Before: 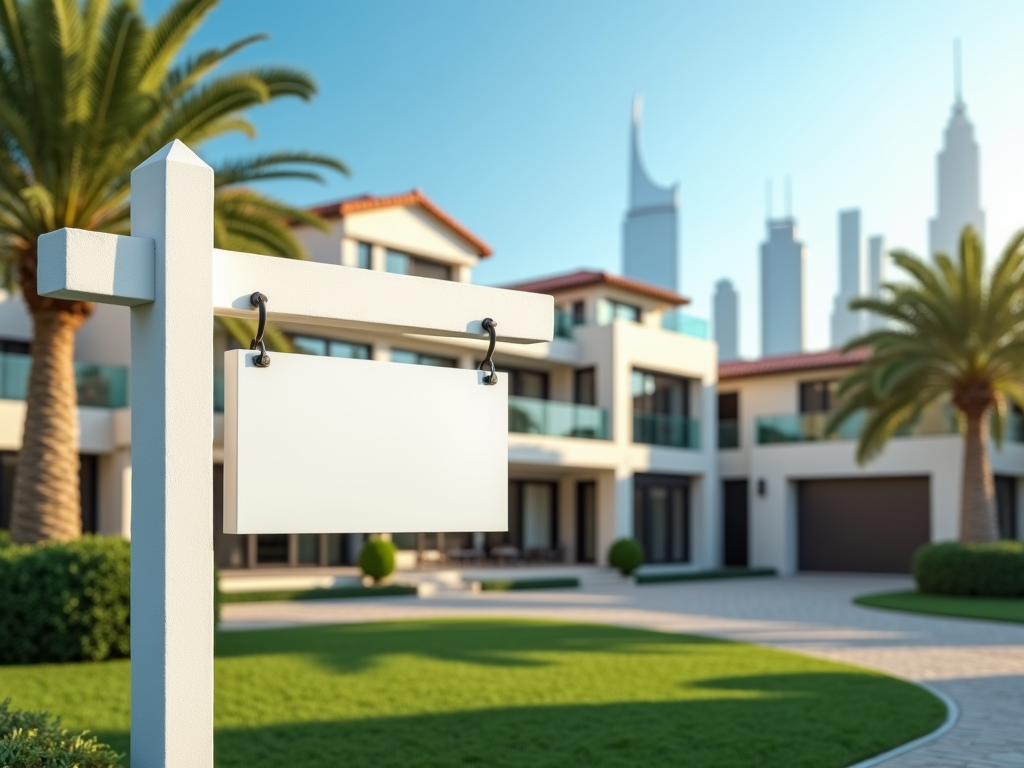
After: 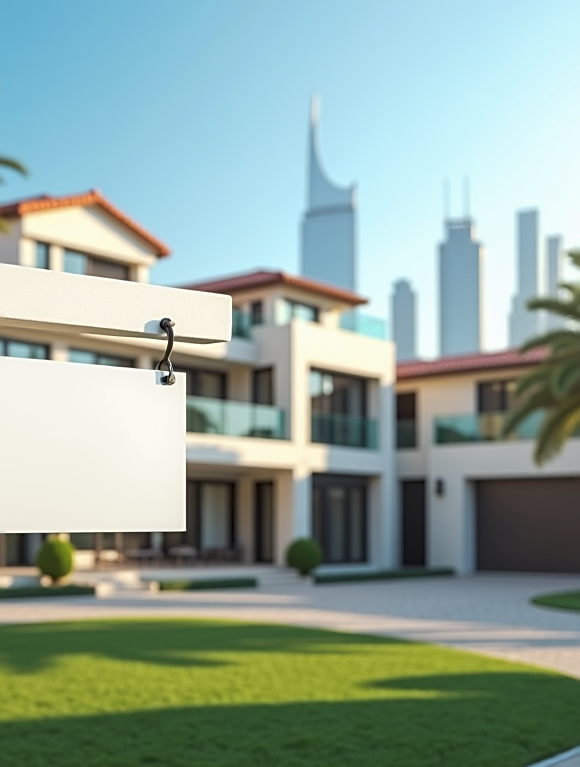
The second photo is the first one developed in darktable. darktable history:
tone curve: curves: ch0 [(0, 0) (0.003, 0.04) (0.011, 0.053) (0.025, 0.077) (0.044, 0.104) (0.069, 0.127) (0.1, 0.15) (0.136, 0.177) (0.177, 0.215) (0.224, 0.254) (0.277, 0.3) (0.335, 0.355) (0.399, 0.41) (0.468, 0.477) (0.543, 0.554) (0.623, 0.636) (0.709, 0.72) (0.801, 0.804) (0.898, 0.892) (1, 1)], preserve colors none
crop: left 31.458%, top 0%, right 11.876%
sharpen: on, module defaults
